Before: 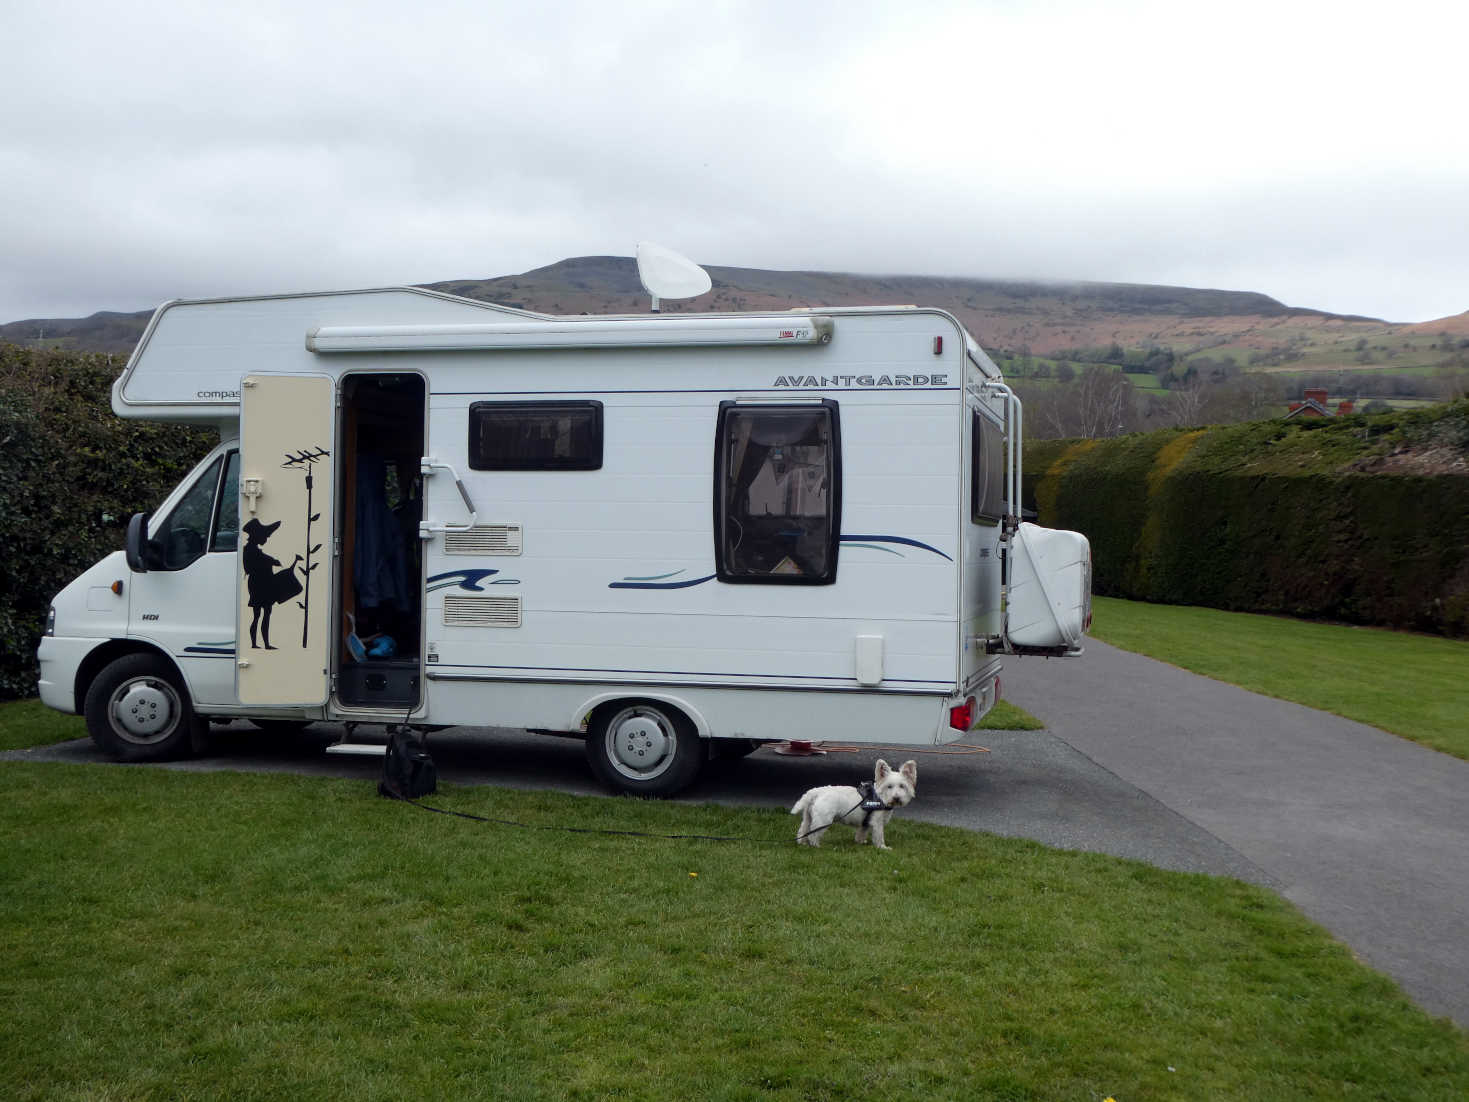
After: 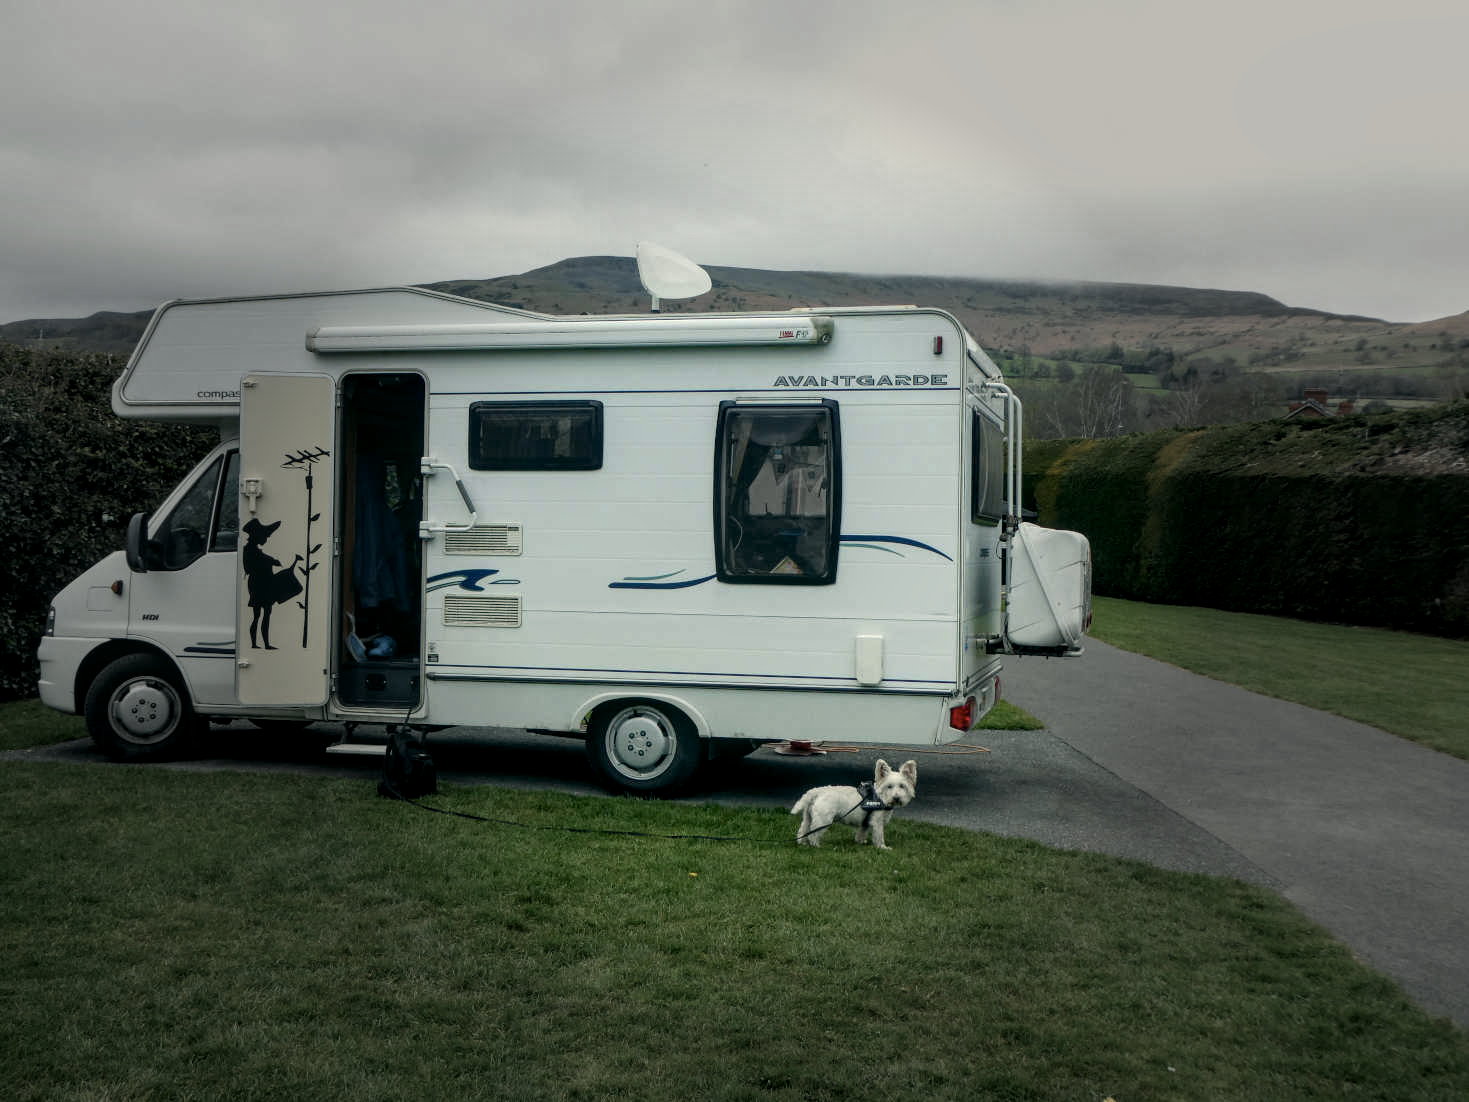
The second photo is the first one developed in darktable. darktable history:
color correction: highlights a* -0.496, highlights b* 9.41, shadows a* -9.26, shadows b* 0.88
local contrast: highlights 44%, shadows 61%, detail 136%, midtone range 0.507
vignetting: fall-off start 31.84%, fall-off radius 34.82%
